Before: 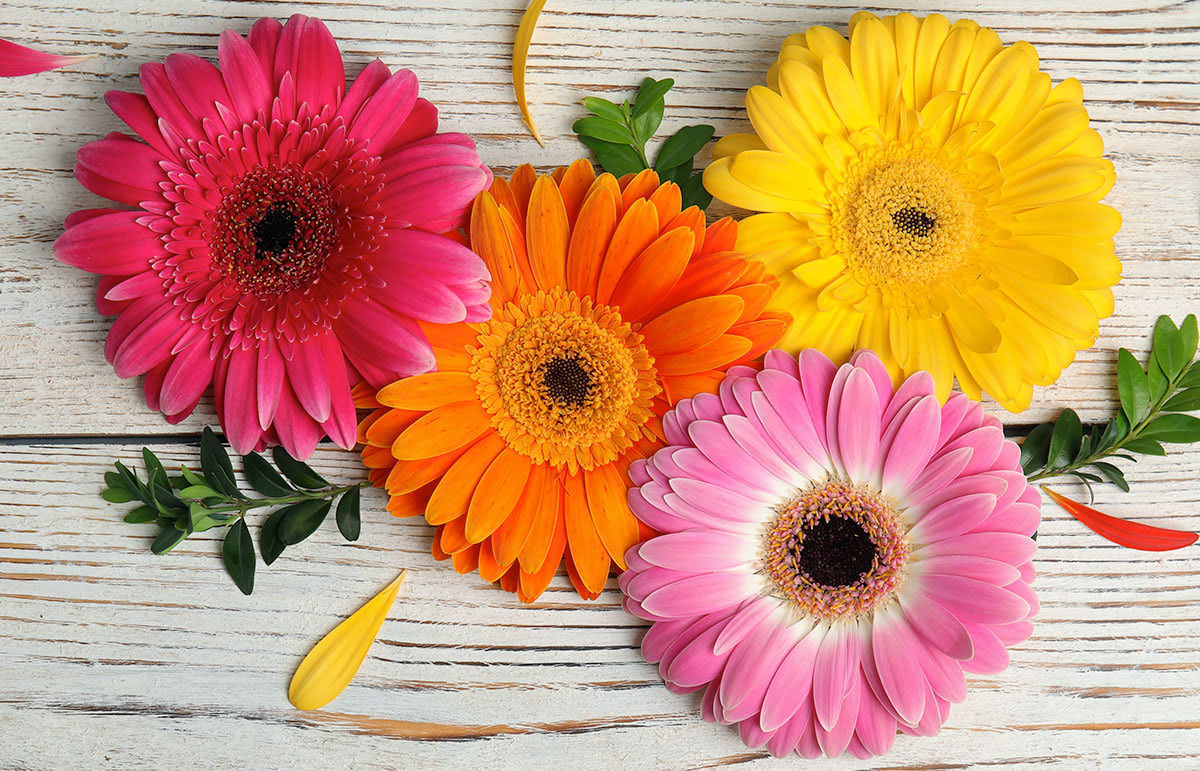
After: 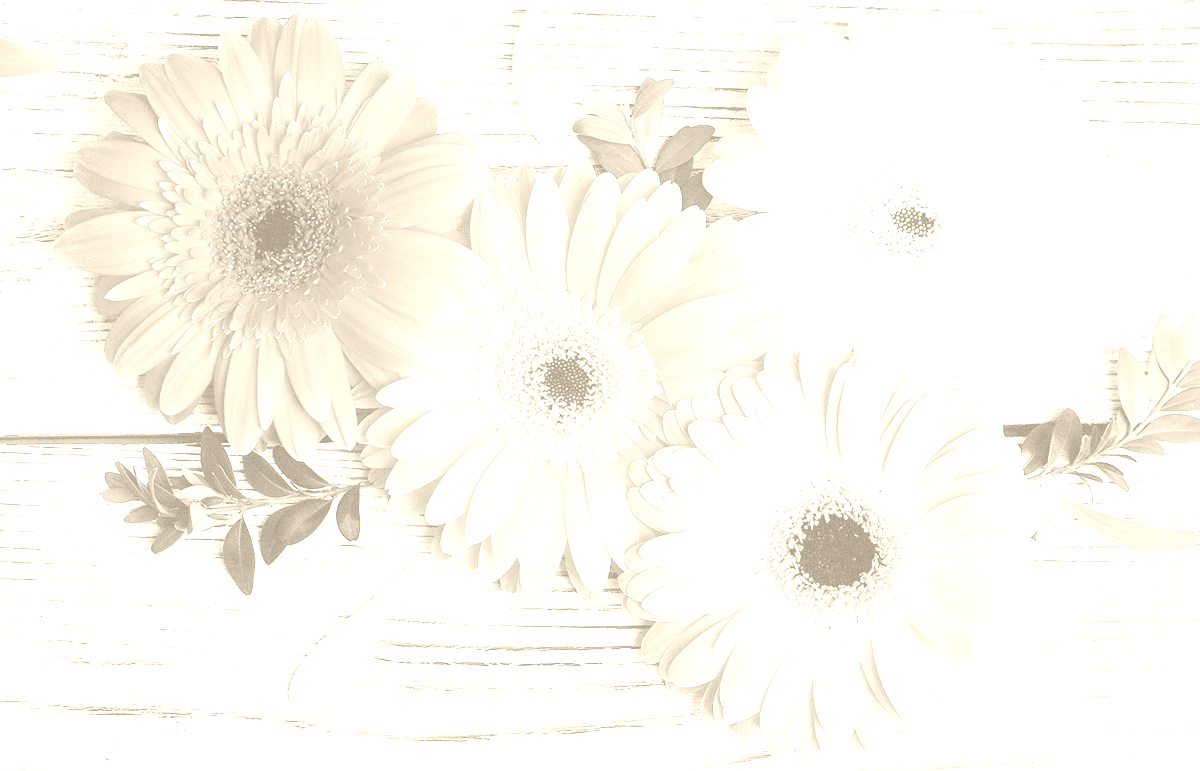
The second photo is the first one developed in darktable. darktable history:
base curve: curves: ch0 [(0, 0) (0.028, 0.03) (0.121, 0.232) (0.46, 0.748) (0.859, 0.968) (1, 1)], preserve colors none
colorize: hue 36°, saturation 71%, lightness 80.79%
grain: on, module defaults
